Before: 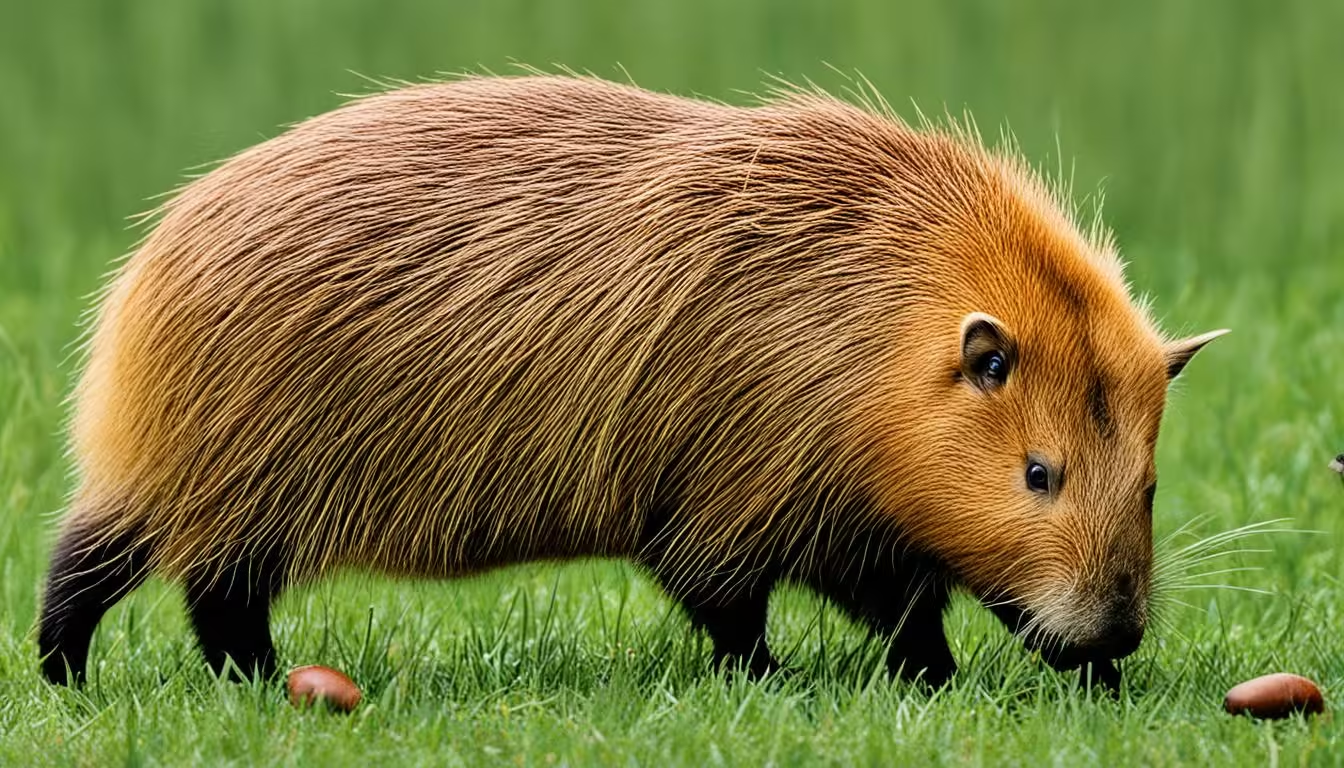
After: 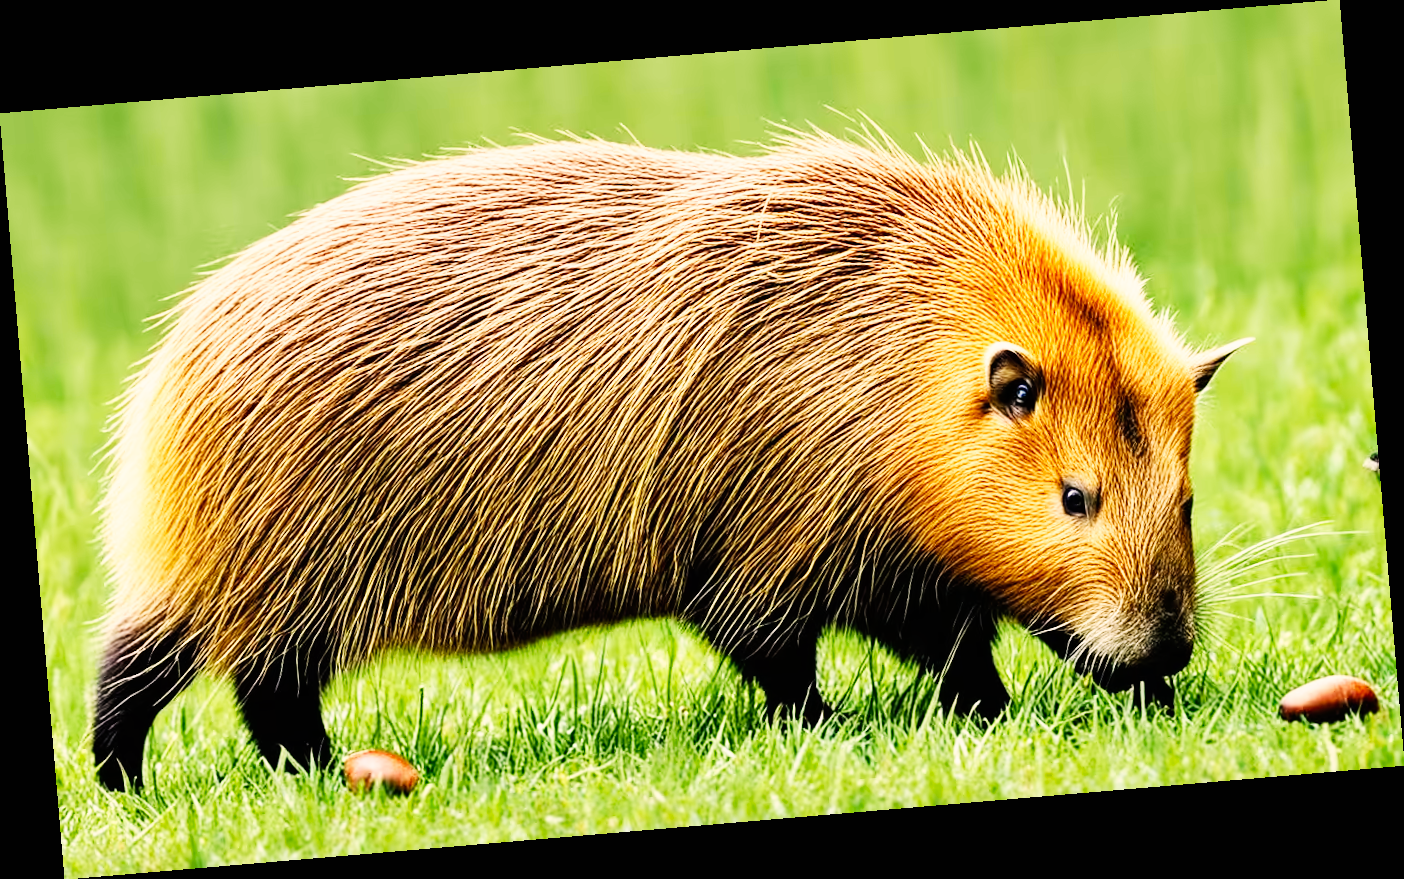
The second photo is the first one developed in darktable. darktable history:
rotate and perspective: rotation -4.86°, automatic cropping off
color correction: highlights a* 3.84, highlights b* 5.07
contrast brightness saturation: saturation -0.05
base curve: curves: ch0 [(0, 0) (0.007, 0.004) (0.027, 0.03) (0.046, 0.07) (0.207, 0.54) (0.442, 0.872) (0.673, 0.972) (1, 1)], preserve colors none
